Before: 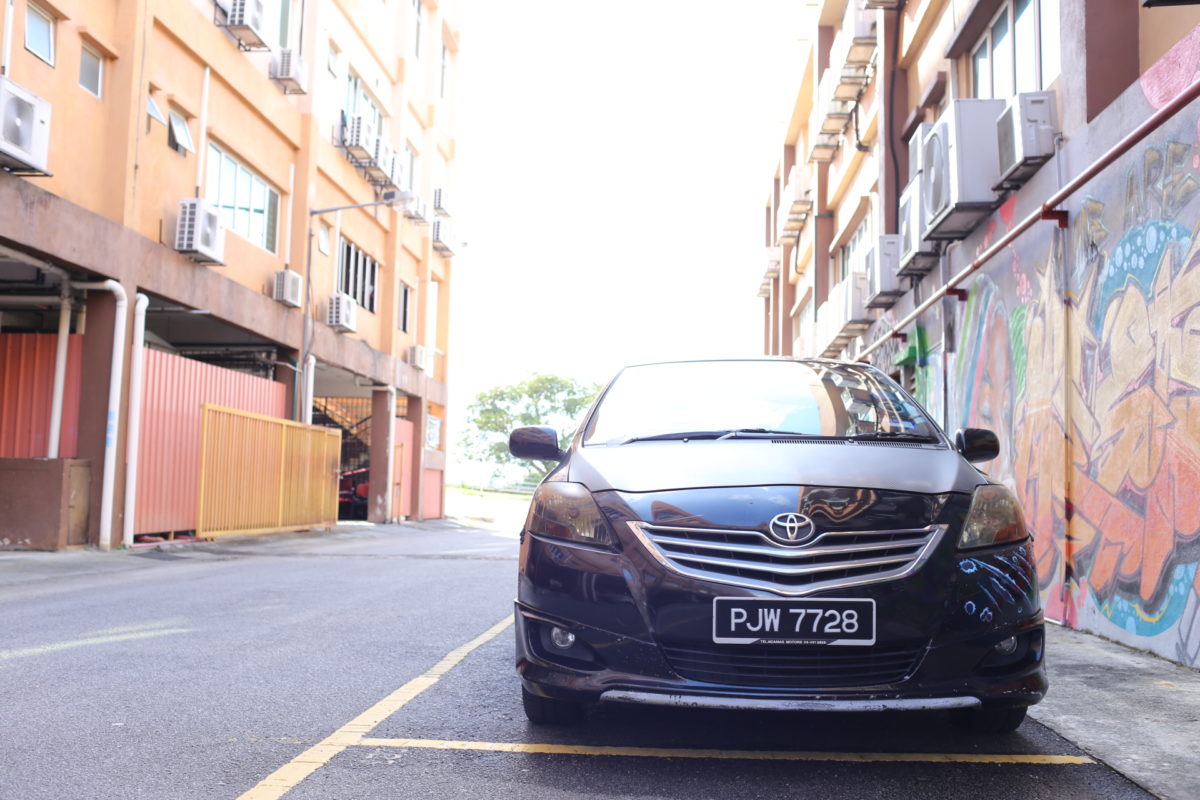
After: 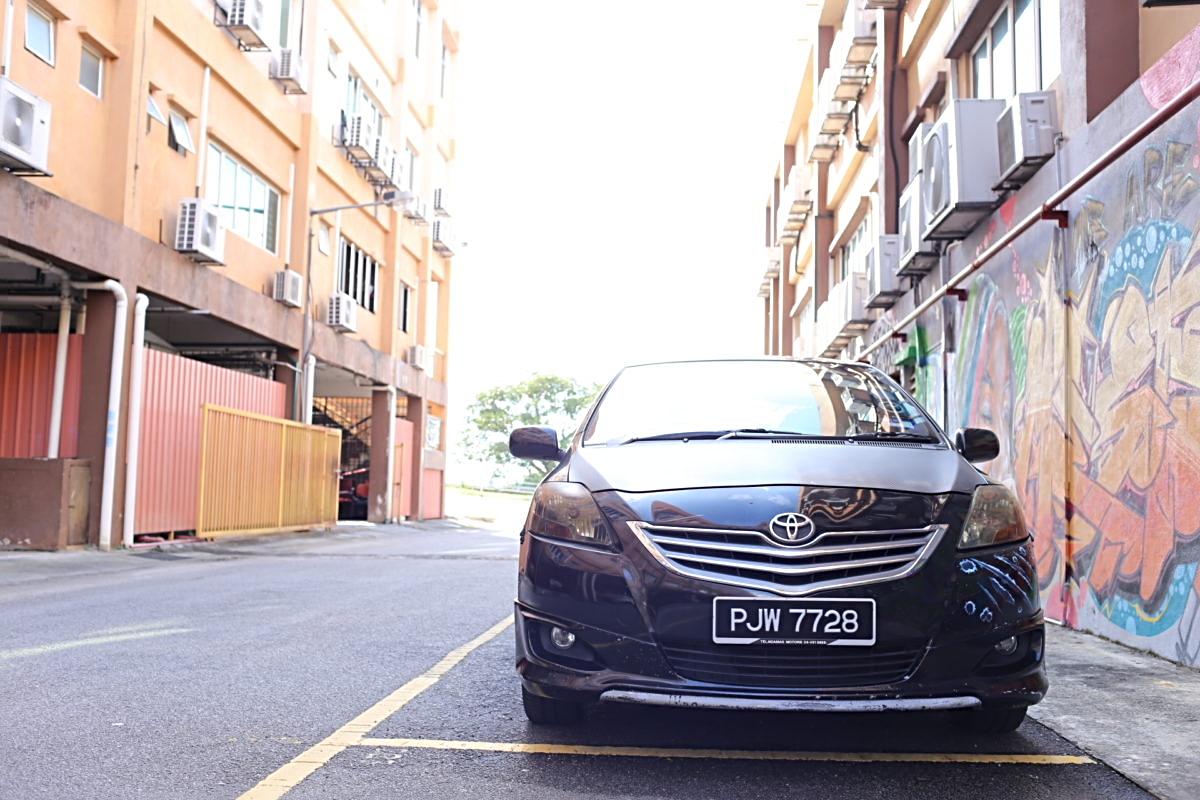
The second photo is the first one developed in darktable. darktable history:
sharpen: radius 3.104
